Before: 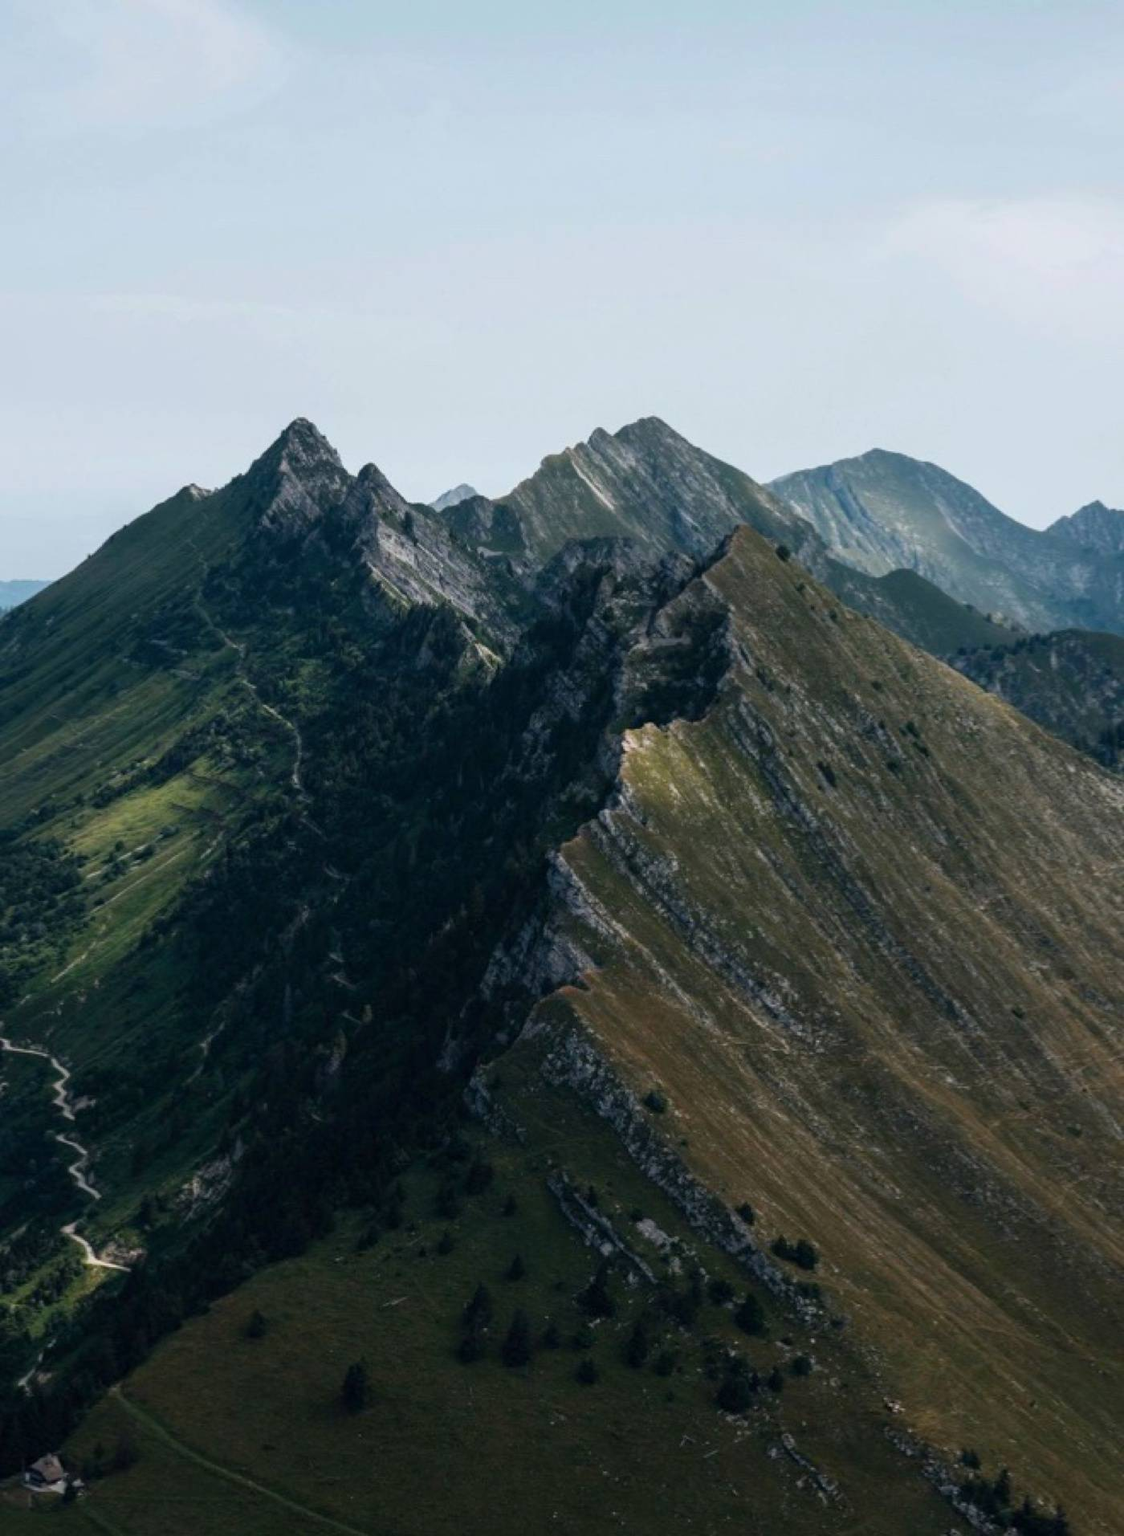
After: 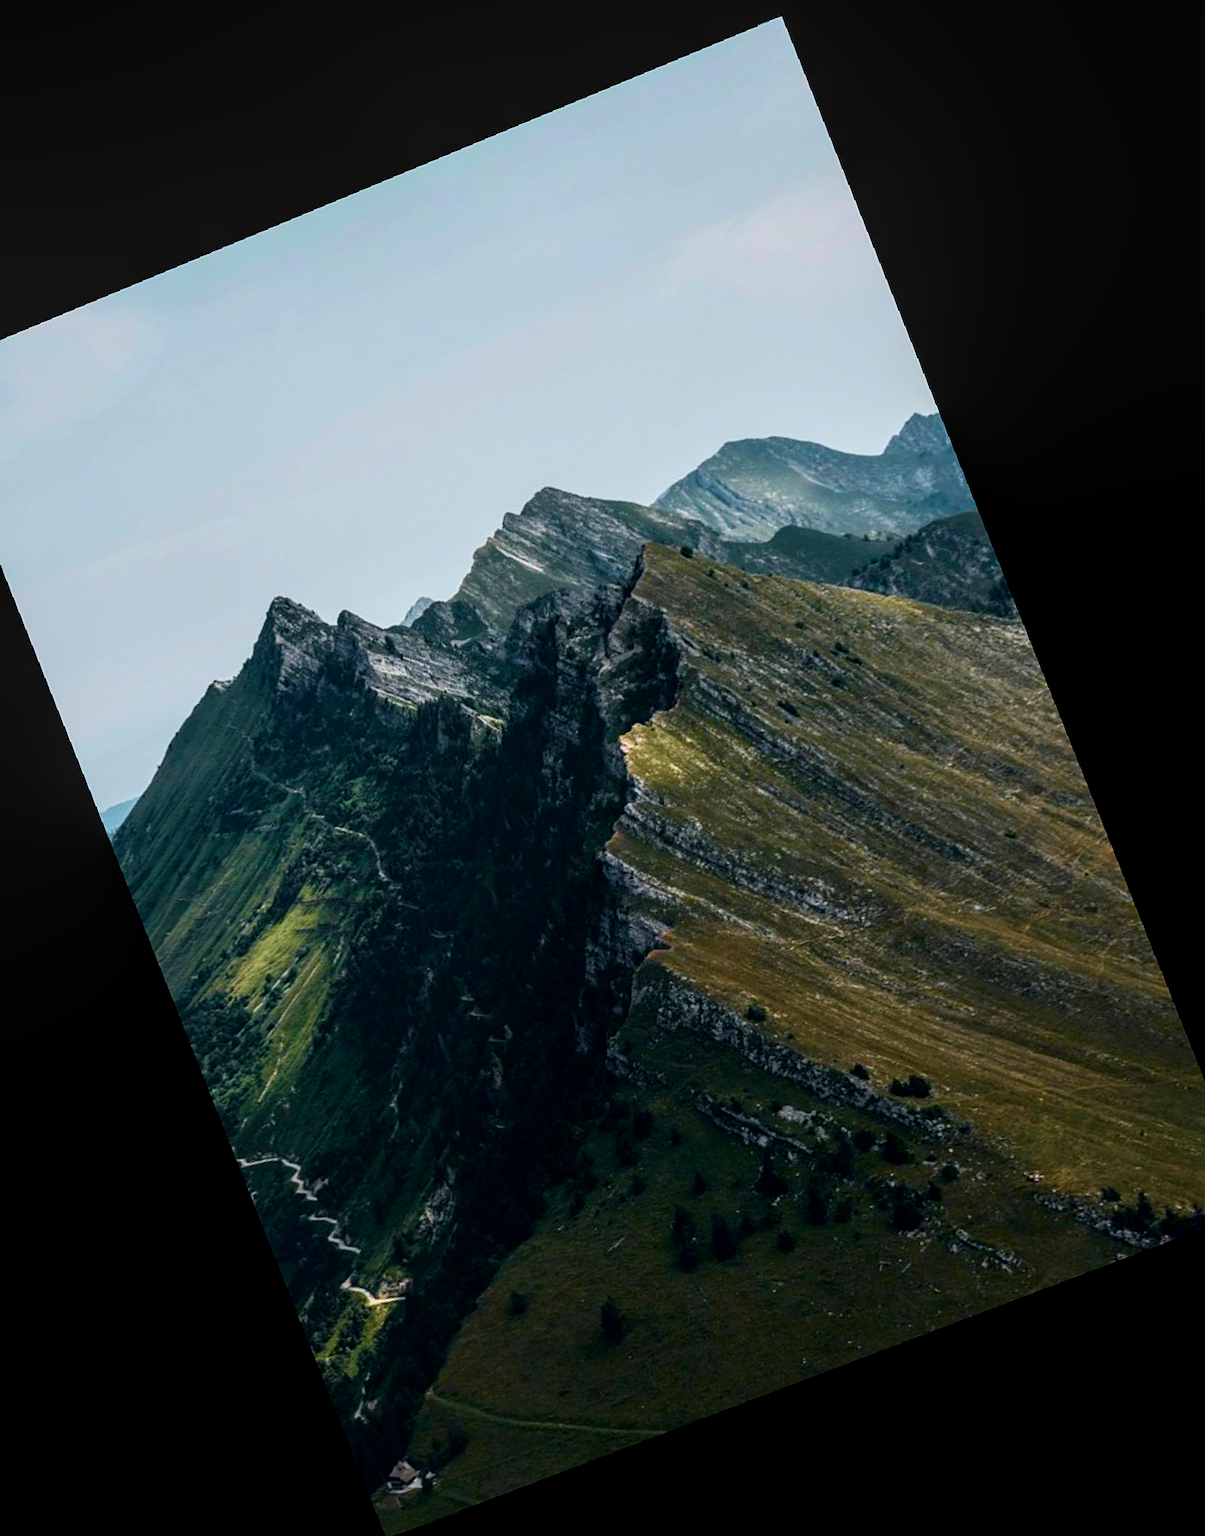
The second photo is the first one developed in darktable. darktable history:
local contrast: on, module defaults
sharpen: on, module defaults
crop and rotate: angle 19.43°, left 6.812%, right 4.125%, bottom 1.087%
rotate and perspective: rotation -2.22°, lens shift (horizontal) -0.022, automatic cropping off
tone curve: curves: ch0 [(0, 0) (0.058, 0.027) (0.214, 0.183) (0.304, 0.288) (0.522, 0.549) (0.658, 0.7) (0.741, 0.775) (0.844, 0.866) (0.986, 0.957)]; ch1 [(0, 0) (0.172, 0.123) (0.312, 0.296) (0.437, 0.429) (0.471, 0.469) (0.502, 0.5) (0.513, 0.515) (0.572, 0.603) (0.617, 0.653) (0.68, 0.724) (0.889, 0.924) (1, 1)]; ch2 [(0, 0) (0.411, 0.424) (0.489, 0.49) (0.502, 0.5) (0.517, 0.519) (0.549, 0.578) (0.604, 0.628) (0.693, 0.686) (1, 1)], color space Lab, independent channels, preserve colors none
velvia: on, module defaults
